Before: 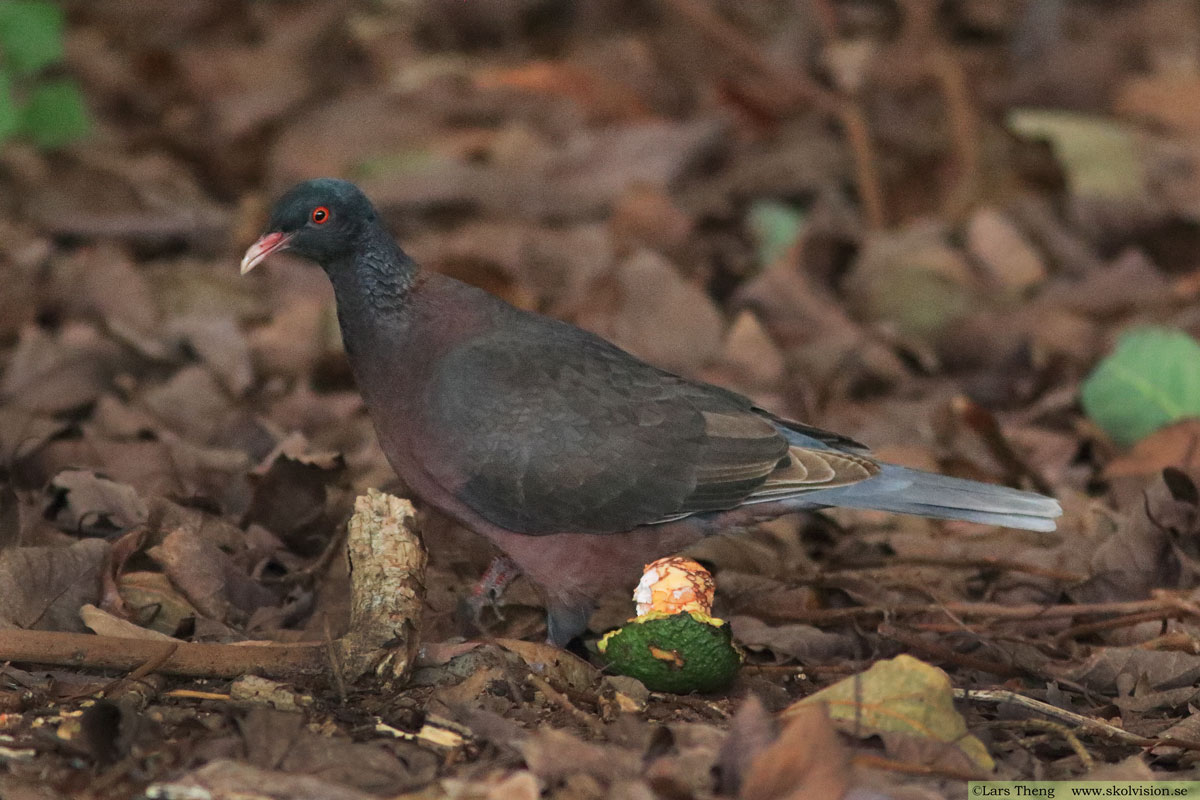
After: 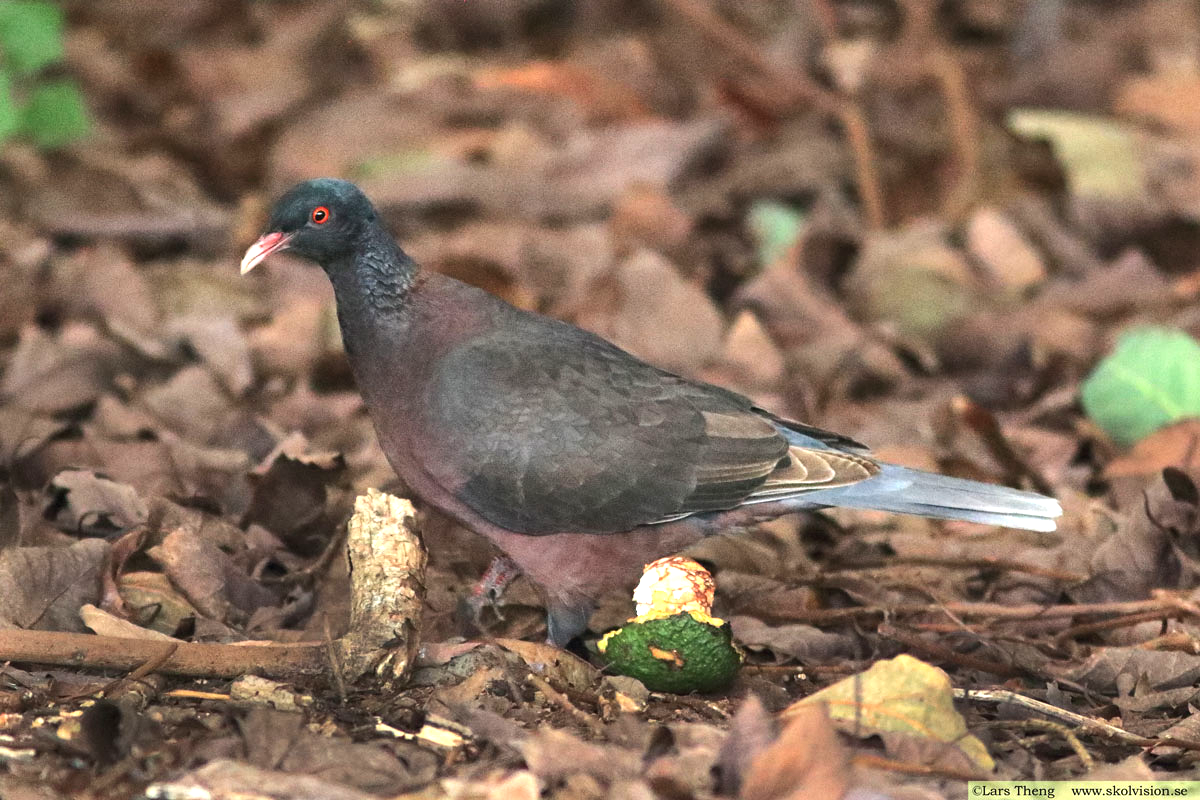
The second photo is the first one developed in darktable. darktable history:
exposure: exposure 1 EV, compensate highlight preservation false
tone equalizer: -8 EV -0.417 EV, -7 EV -0.389 EV, -6 EV -0.333 EV, -5 EV -0.222 EV, -3 EV 0.222 EV, -2 EV 0.333 EV, -1 EV 0.389 EV, +0 EV 0.417 EV, edges refinement/feathering 500, mask exposure compensation -1.57 EV, preserve details no
